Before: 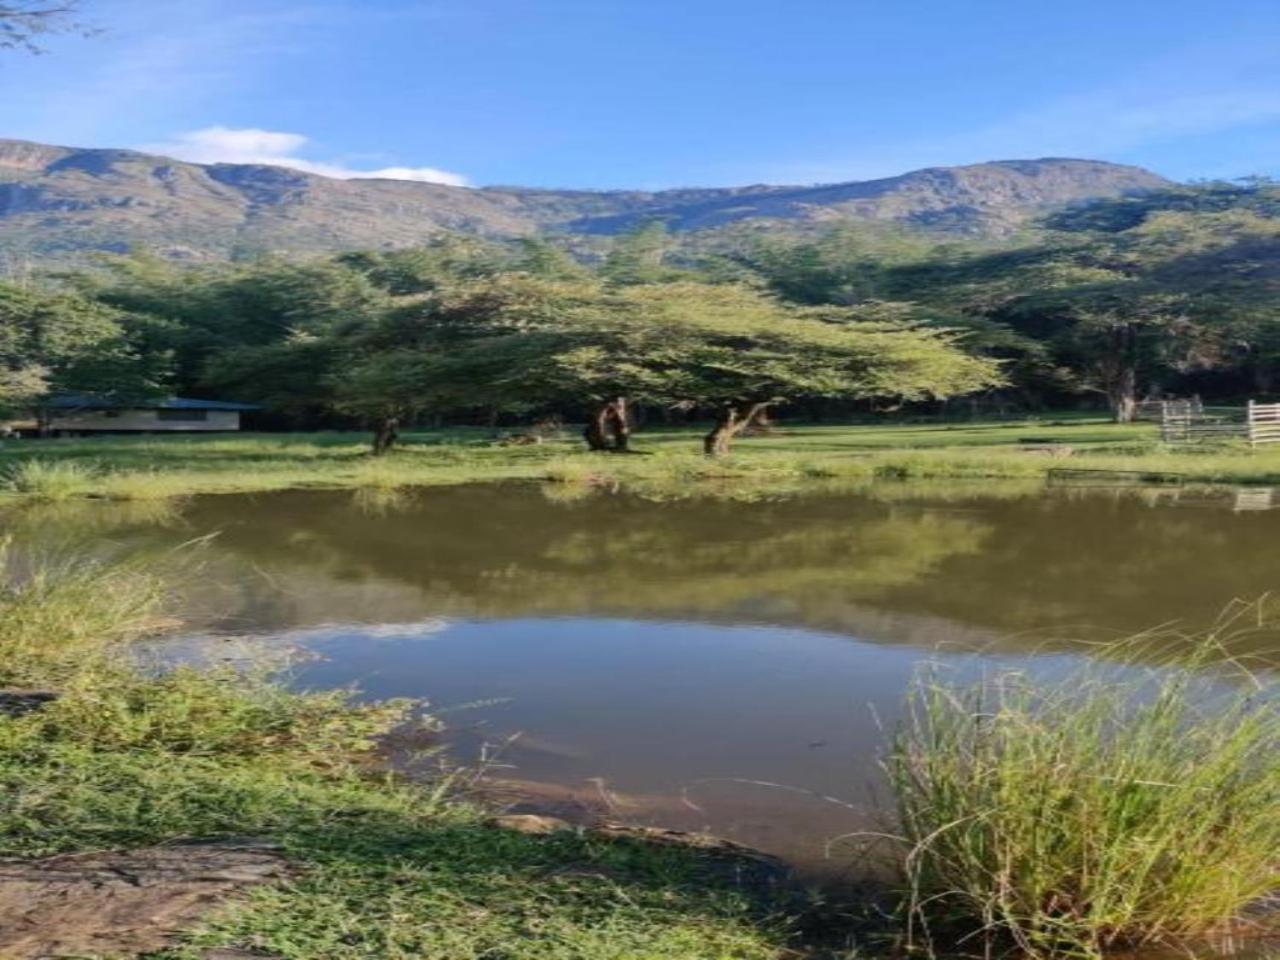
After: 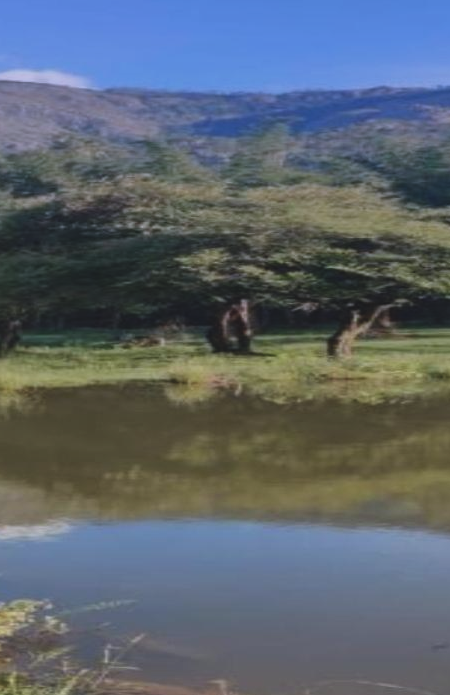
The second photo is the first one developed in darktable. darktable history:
crop and rotate: left 29.476%, top 10.214%, right 35.32%, bottom 17.333%
exposure: black level correction -0.015, exposure -0.125 EV, compensate highlight preservation false
graduated density: hue 238.83°, saturation 50%
